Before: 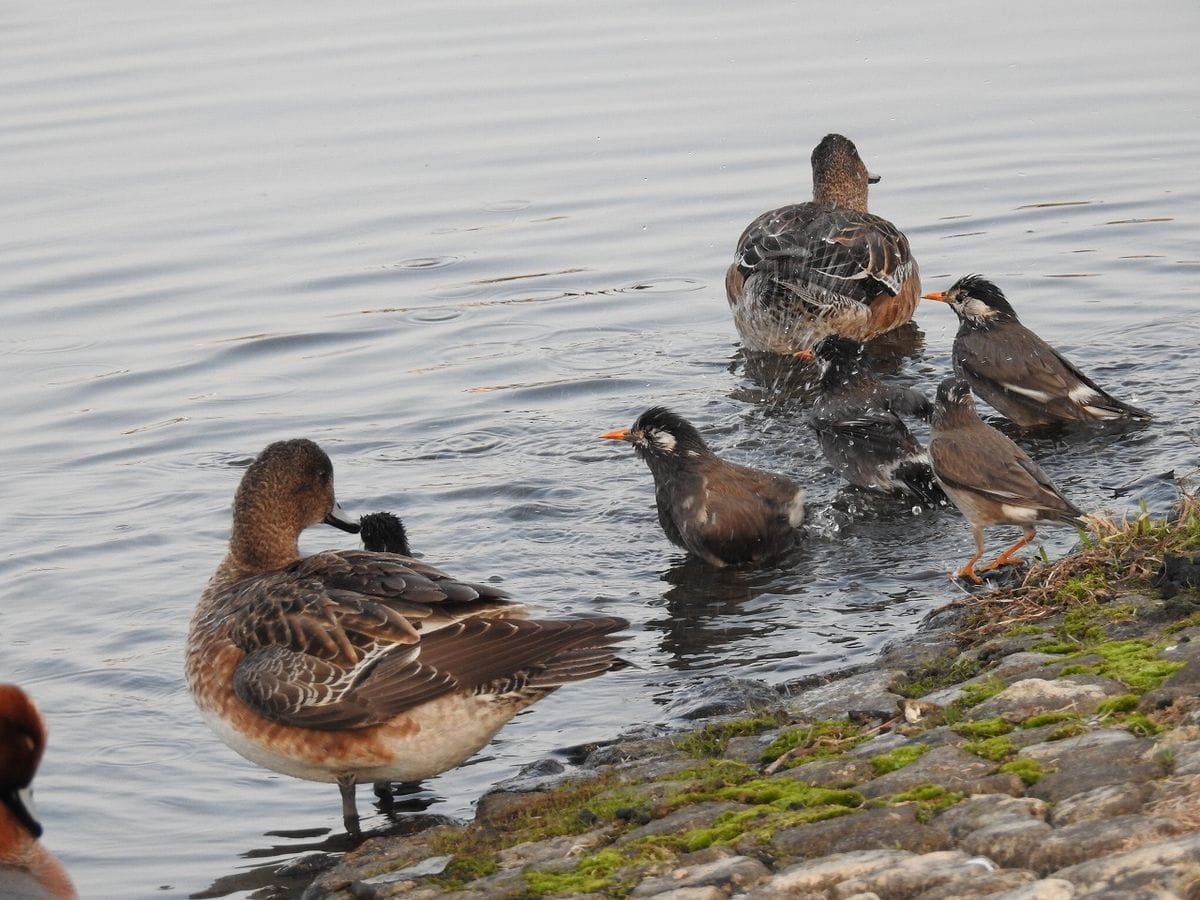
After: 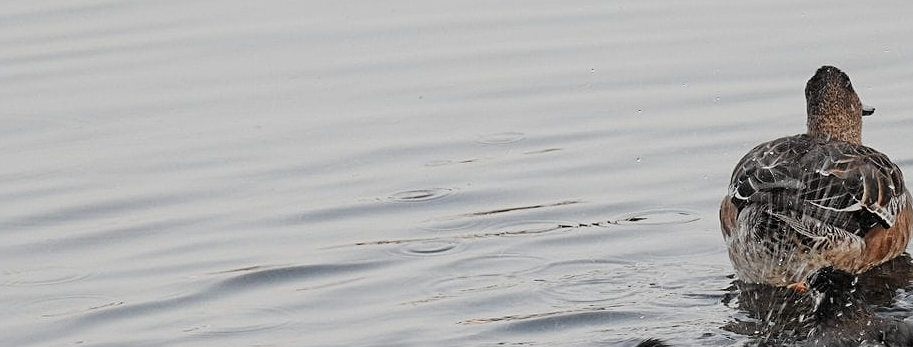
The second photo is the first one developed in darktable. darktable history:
sharpen: radius 2.177, amount 0.385, threshold 0.229
crop: left 0.576%, top 7.638%, right 23.317%, bottom 53.753%
filmic rgb: black relative exposure -7.65 EV, white relative exposure 4.56 EV, threshold 2.96 EV, hardness 3.61, preserve chrominance RGB euclidean norm (legacy), color science v4 (2020), enable highlight reconstruction true
contrast brightness saturation: contrast 0.147, brightness 0.043
exposure: exposure -0.17 EV, compensate highlight preservation false
